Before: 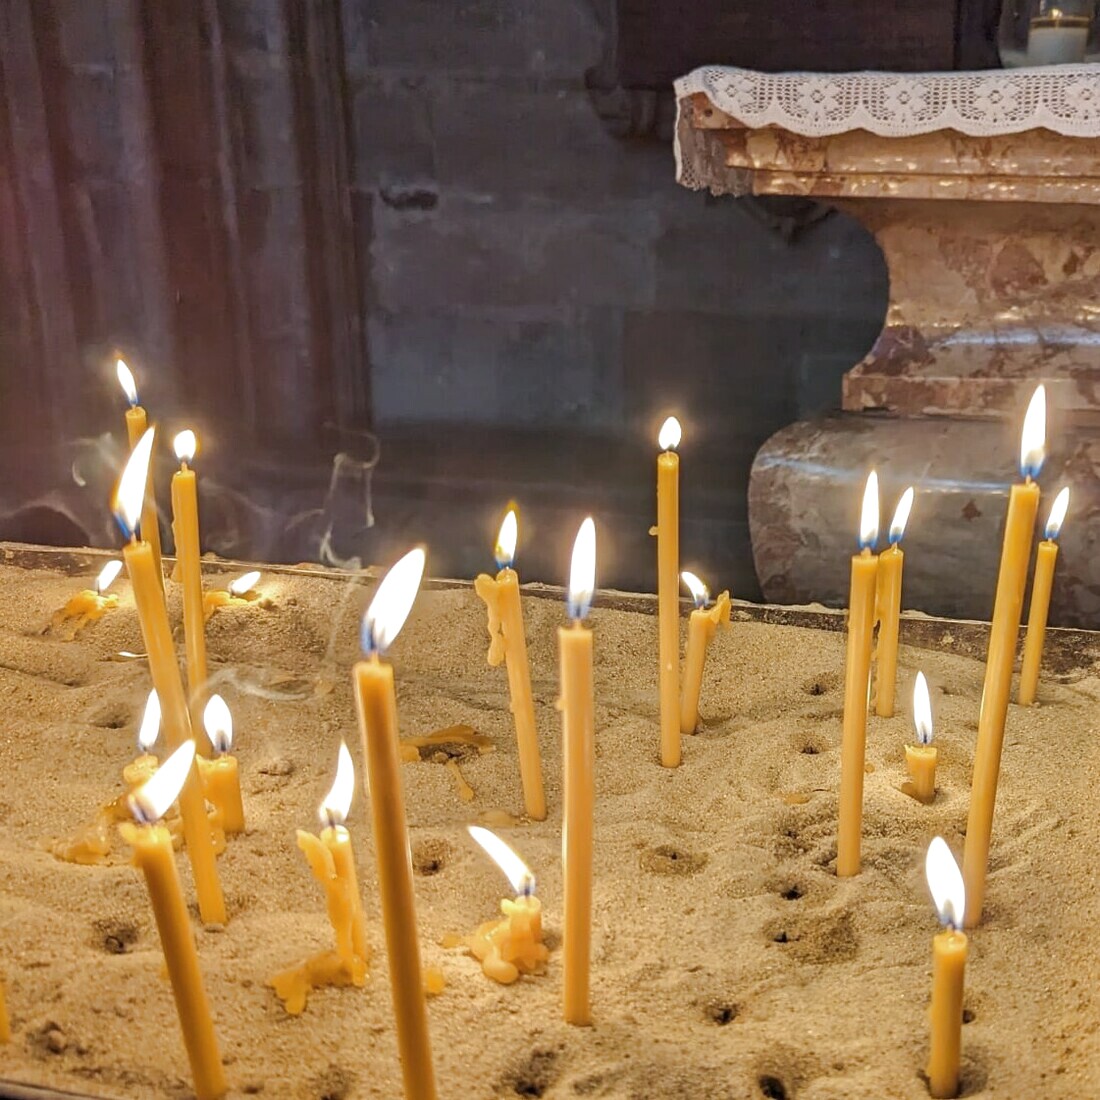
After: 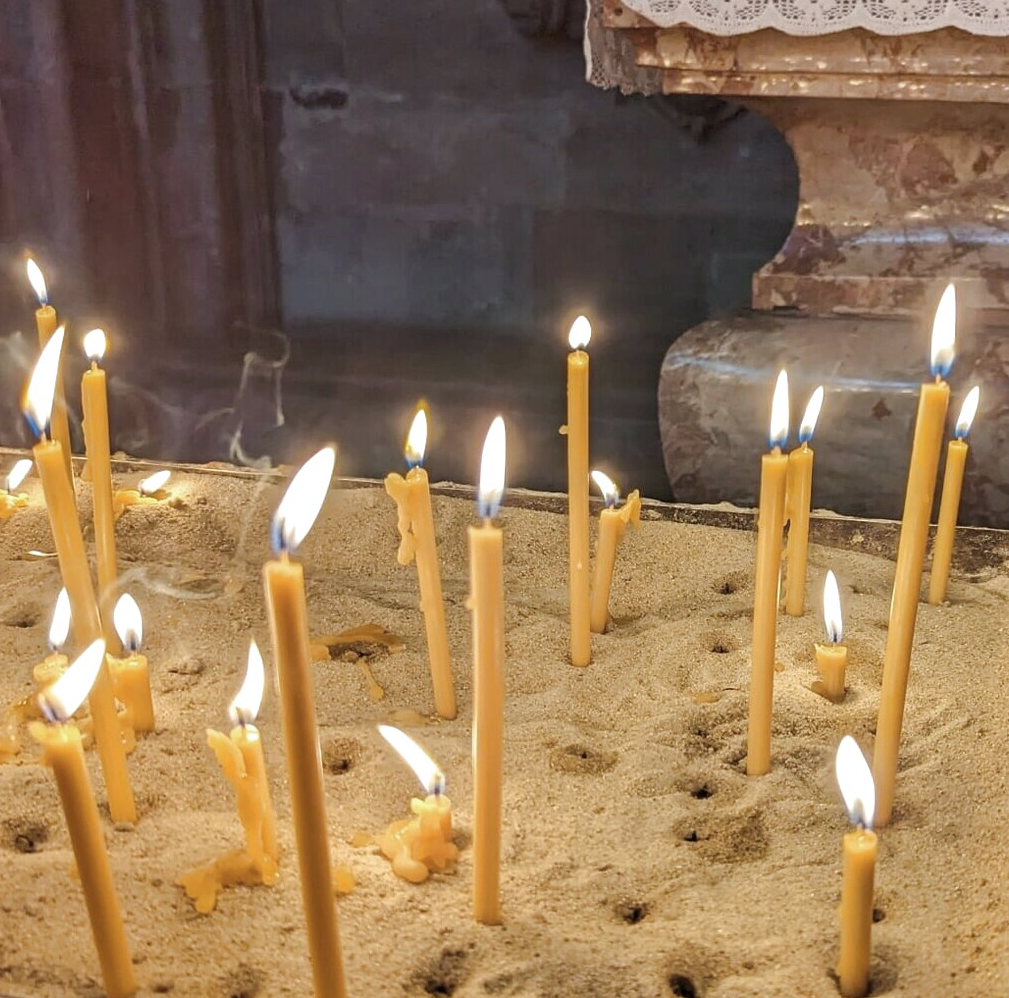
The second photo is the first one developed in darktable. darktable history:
color zones: curves: ch0 [(0, 0.5) (0.143, 0.52) (0.286, 0.5) (0.429, 0.5) (0.571, 0.5) (0.714, 0.5) (0.857, 0.5) (1, 0.5)]; ch1 [(0, 0.489) (0.155, 0.45) (0.286, 0.466) (0.429, 0.5) (0.571, 0.5) (0.714, 0.5) (0.857, 0.5) (1, 0.489)]
crop and rotate: left 8.262%, top 9.226%
